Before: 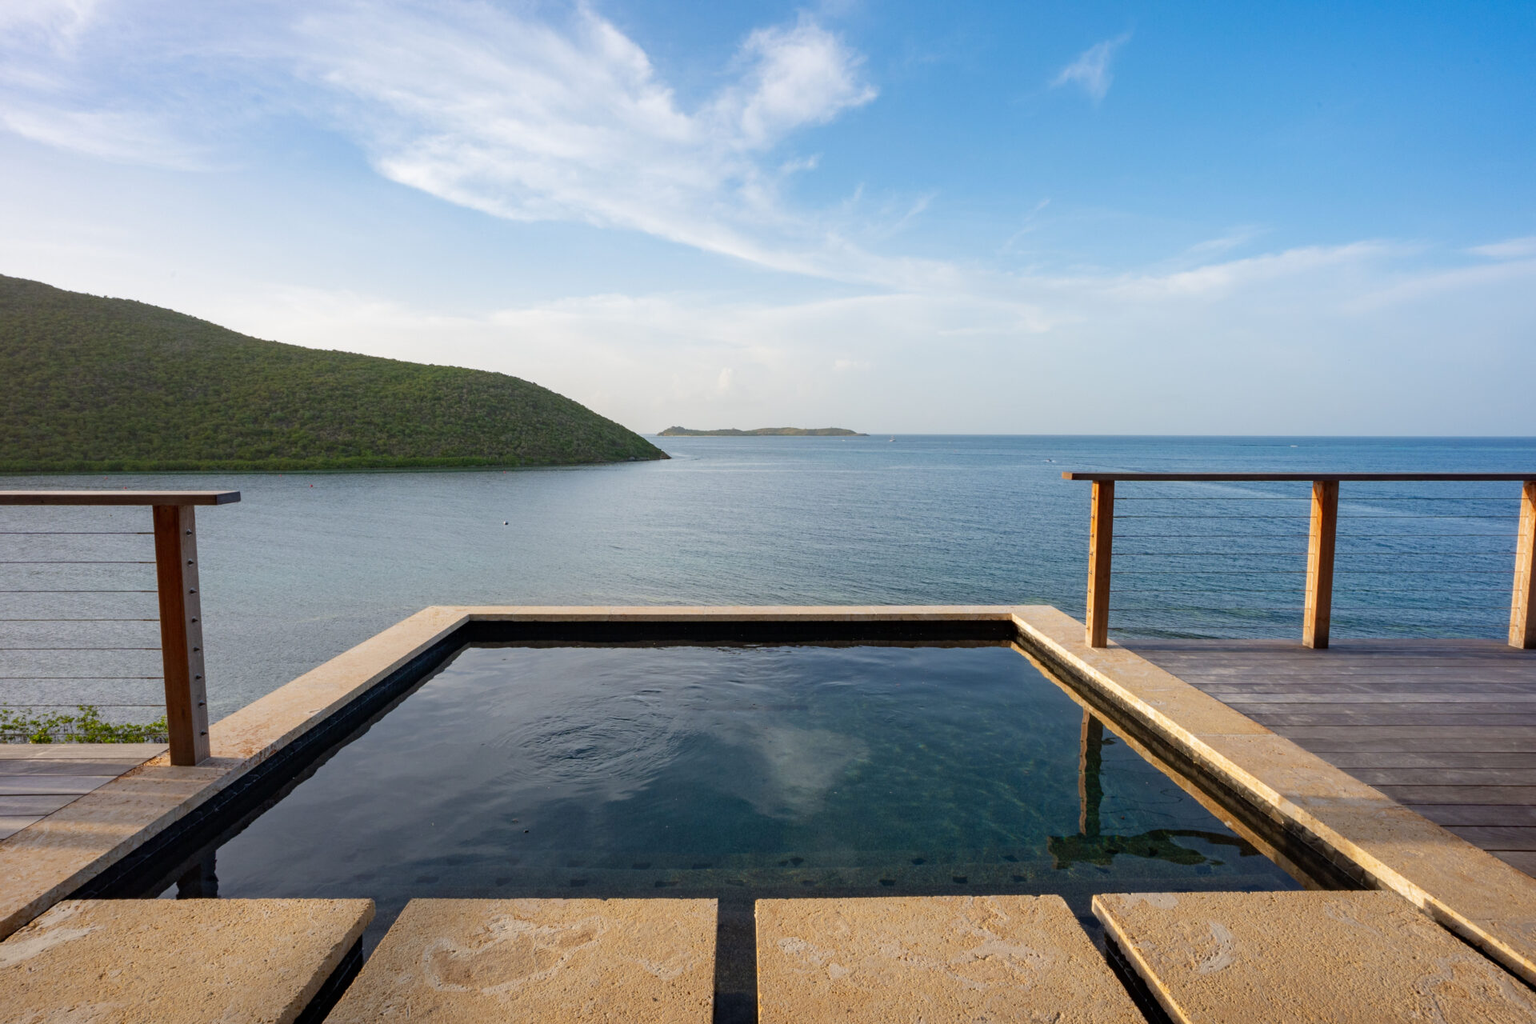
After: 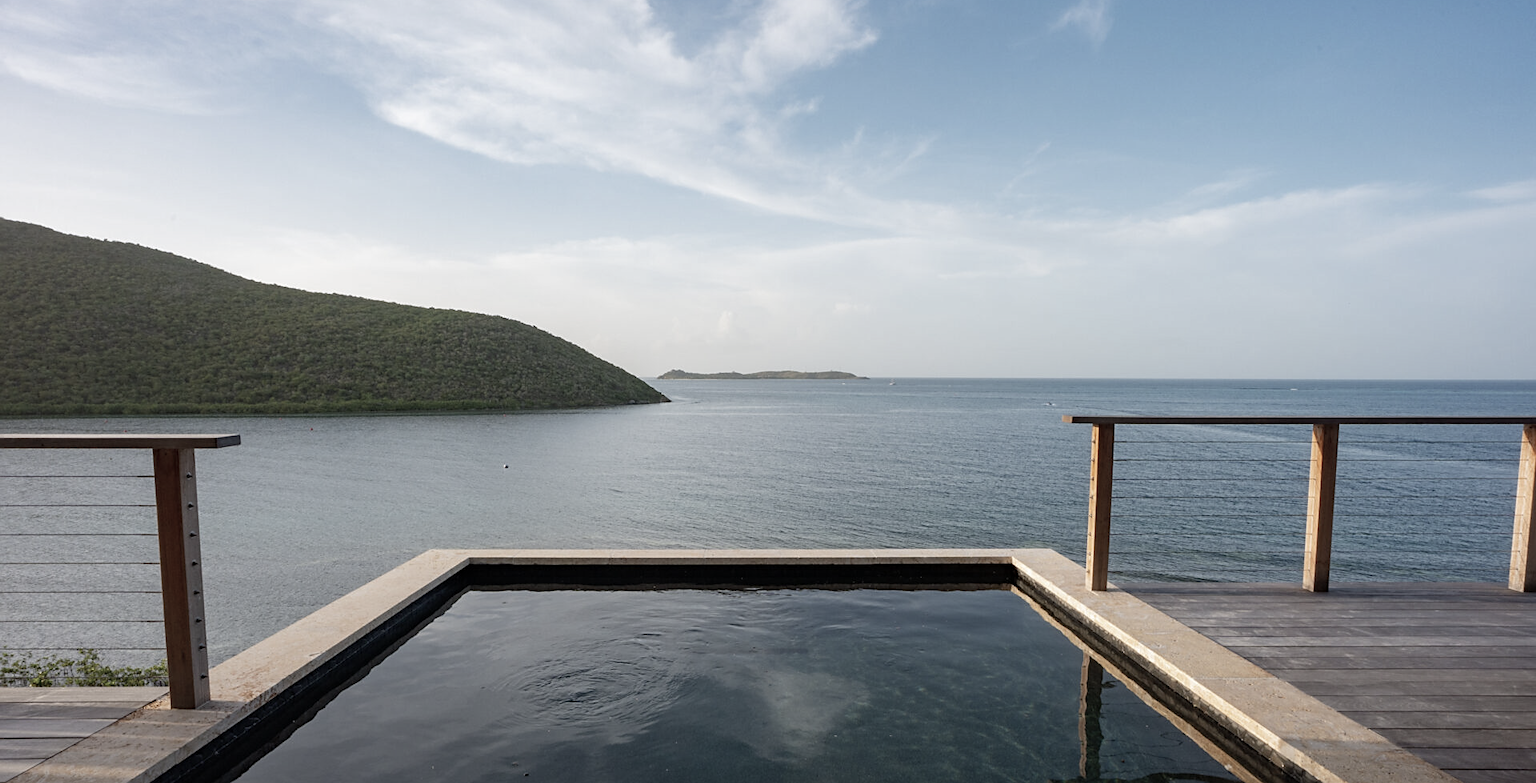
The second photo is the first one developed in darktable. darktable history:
crop: top 5.6%, bottom 17.87%
color zones: curves: ch1 [(0, 0.292) (0.001, 0.292) (0.2, 0.264) (0.4, 0.248) (0.6, 0.248) (0.8, 0.264) (0.999, 0.292) (1, 0.292)]
sharpen: radius 1.912, amount 0.401, threshold 1.453
